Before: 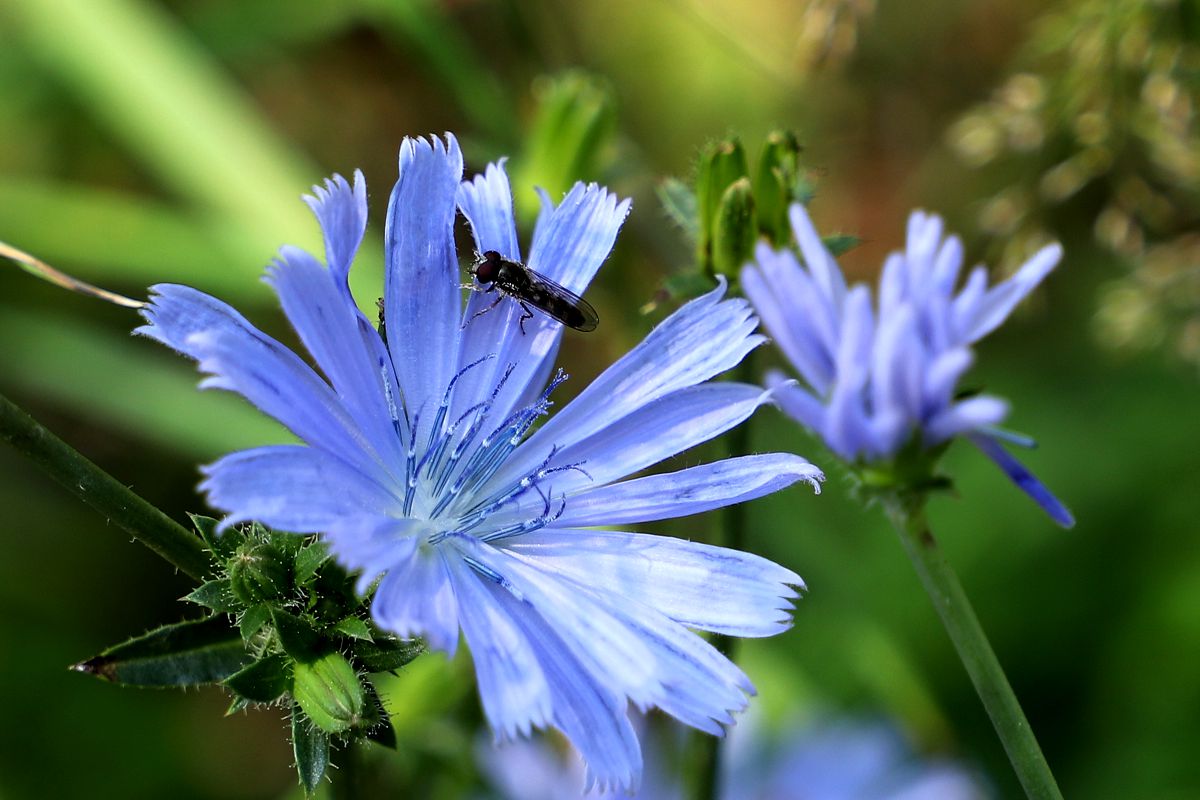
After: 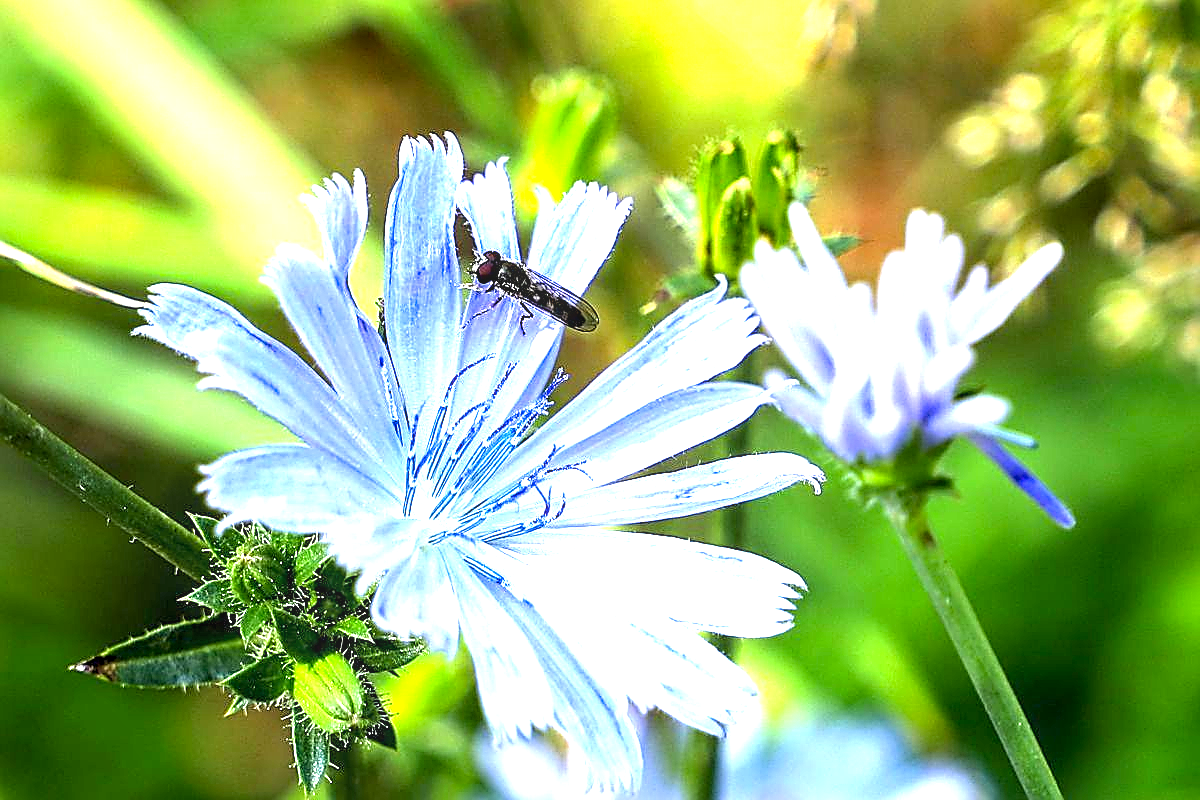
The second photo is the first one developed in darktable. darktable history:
color balance rgb: perceptual saturation grading › global saturation 10%, global vibrance 10%
local contrast: on, module defaults
exposure: exposure 2.003 EV, compensate highlight preservation false
sharpen: radius 1.685, amount 1.294
